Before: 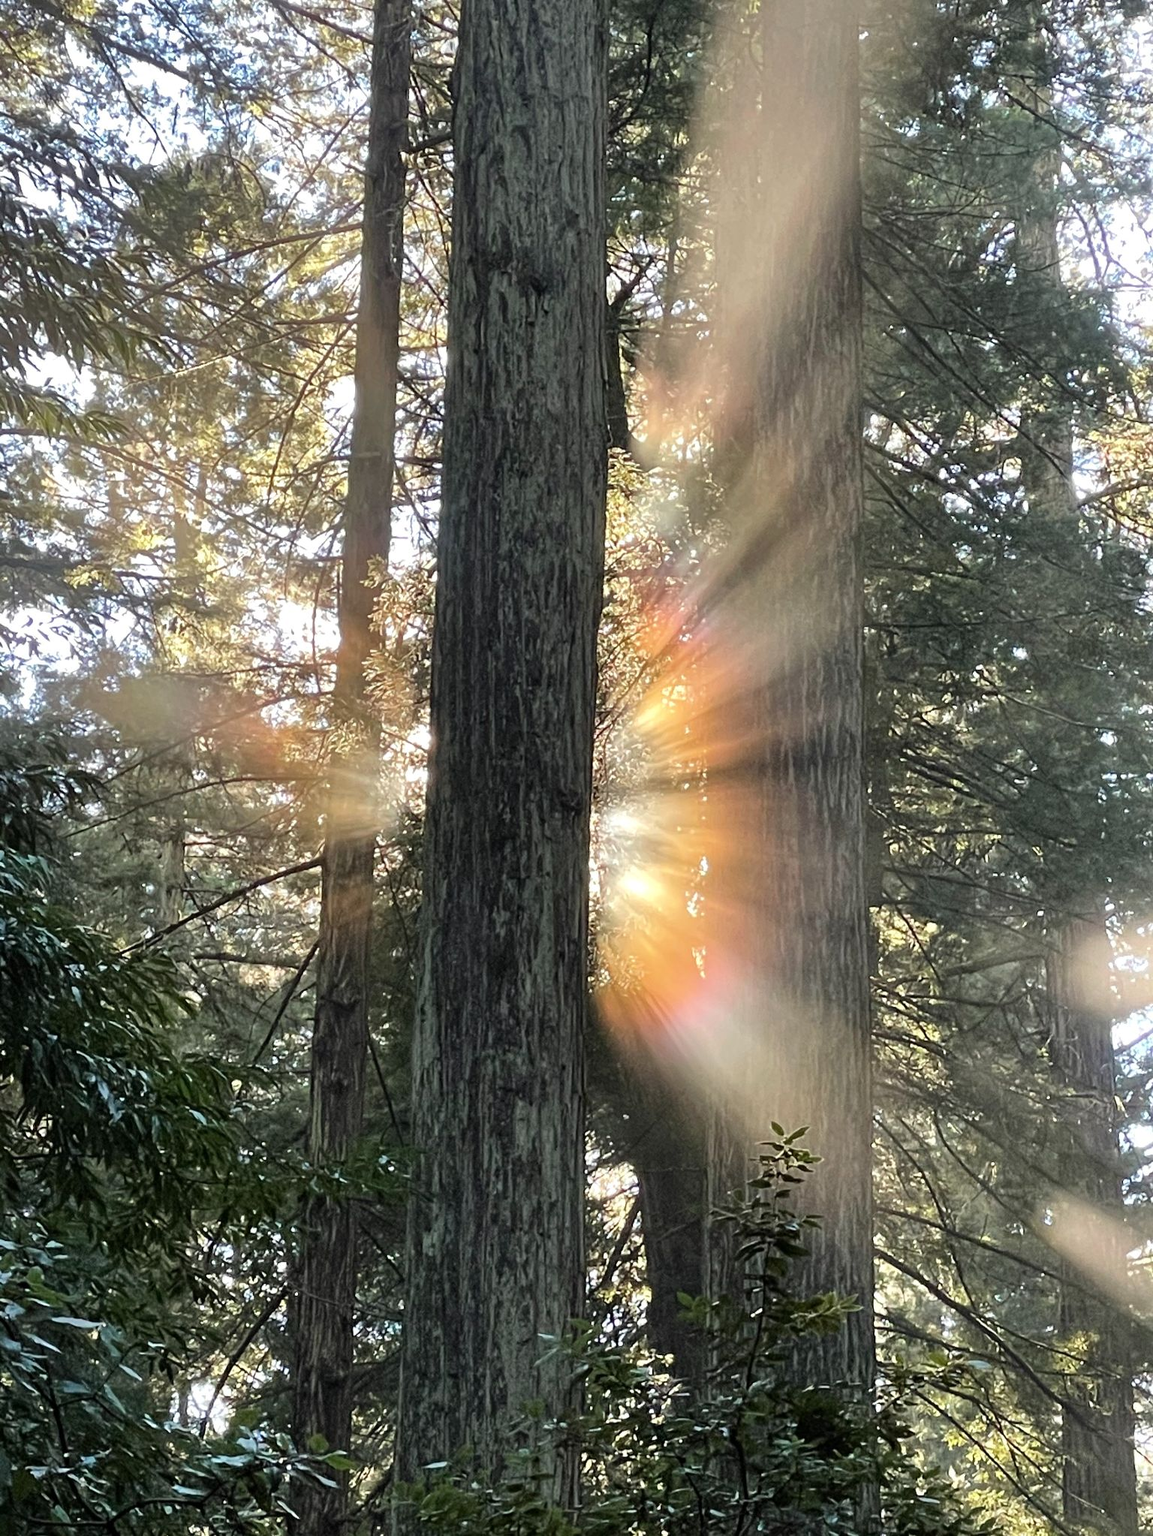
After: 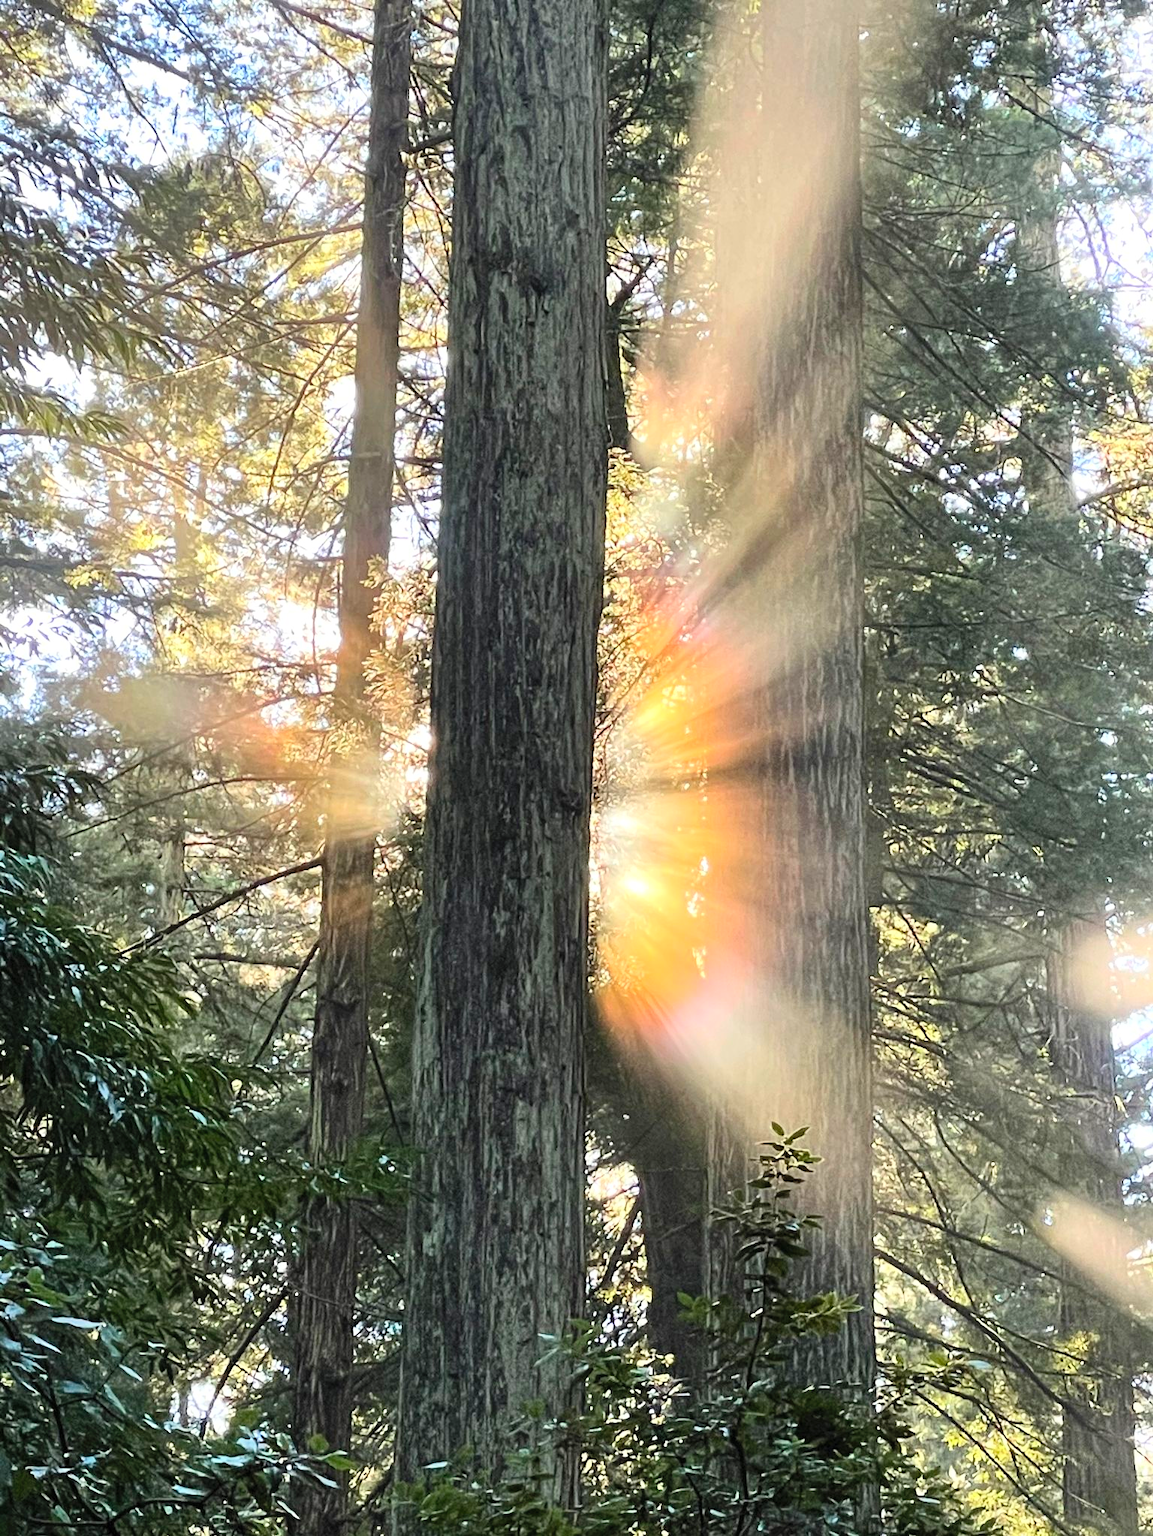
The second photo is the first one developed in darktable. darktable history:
contrast brightness saturation: contrast 0.239, brightness 0.255, saturation 0.385
